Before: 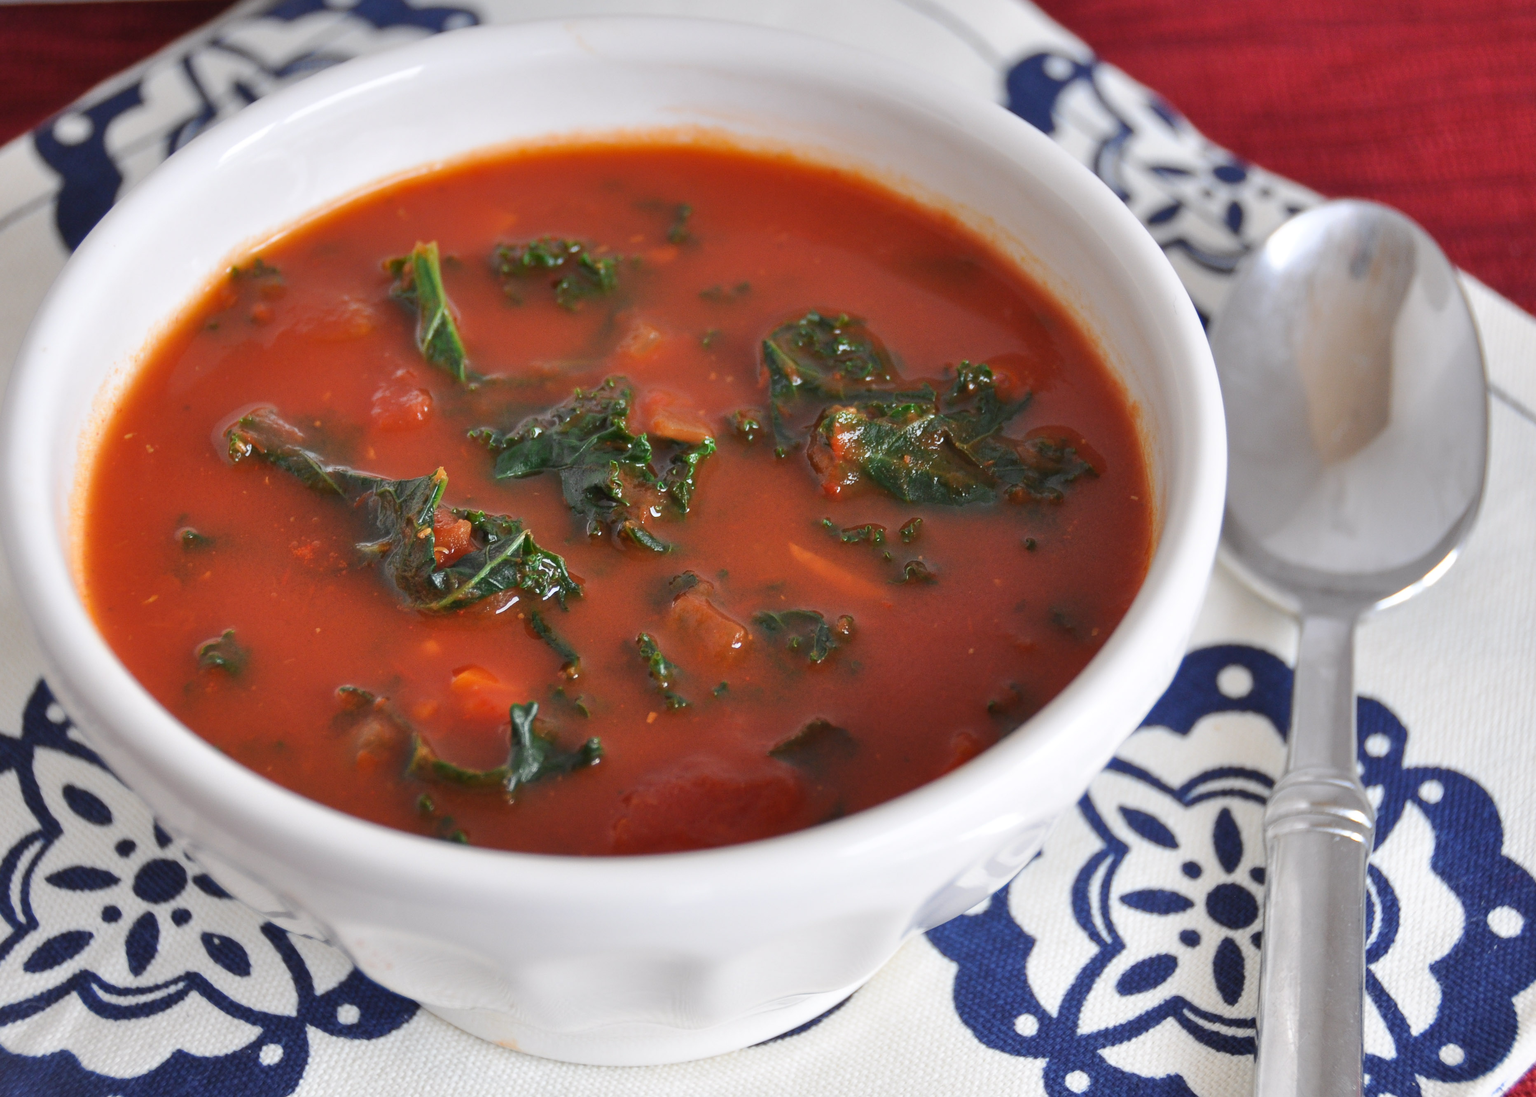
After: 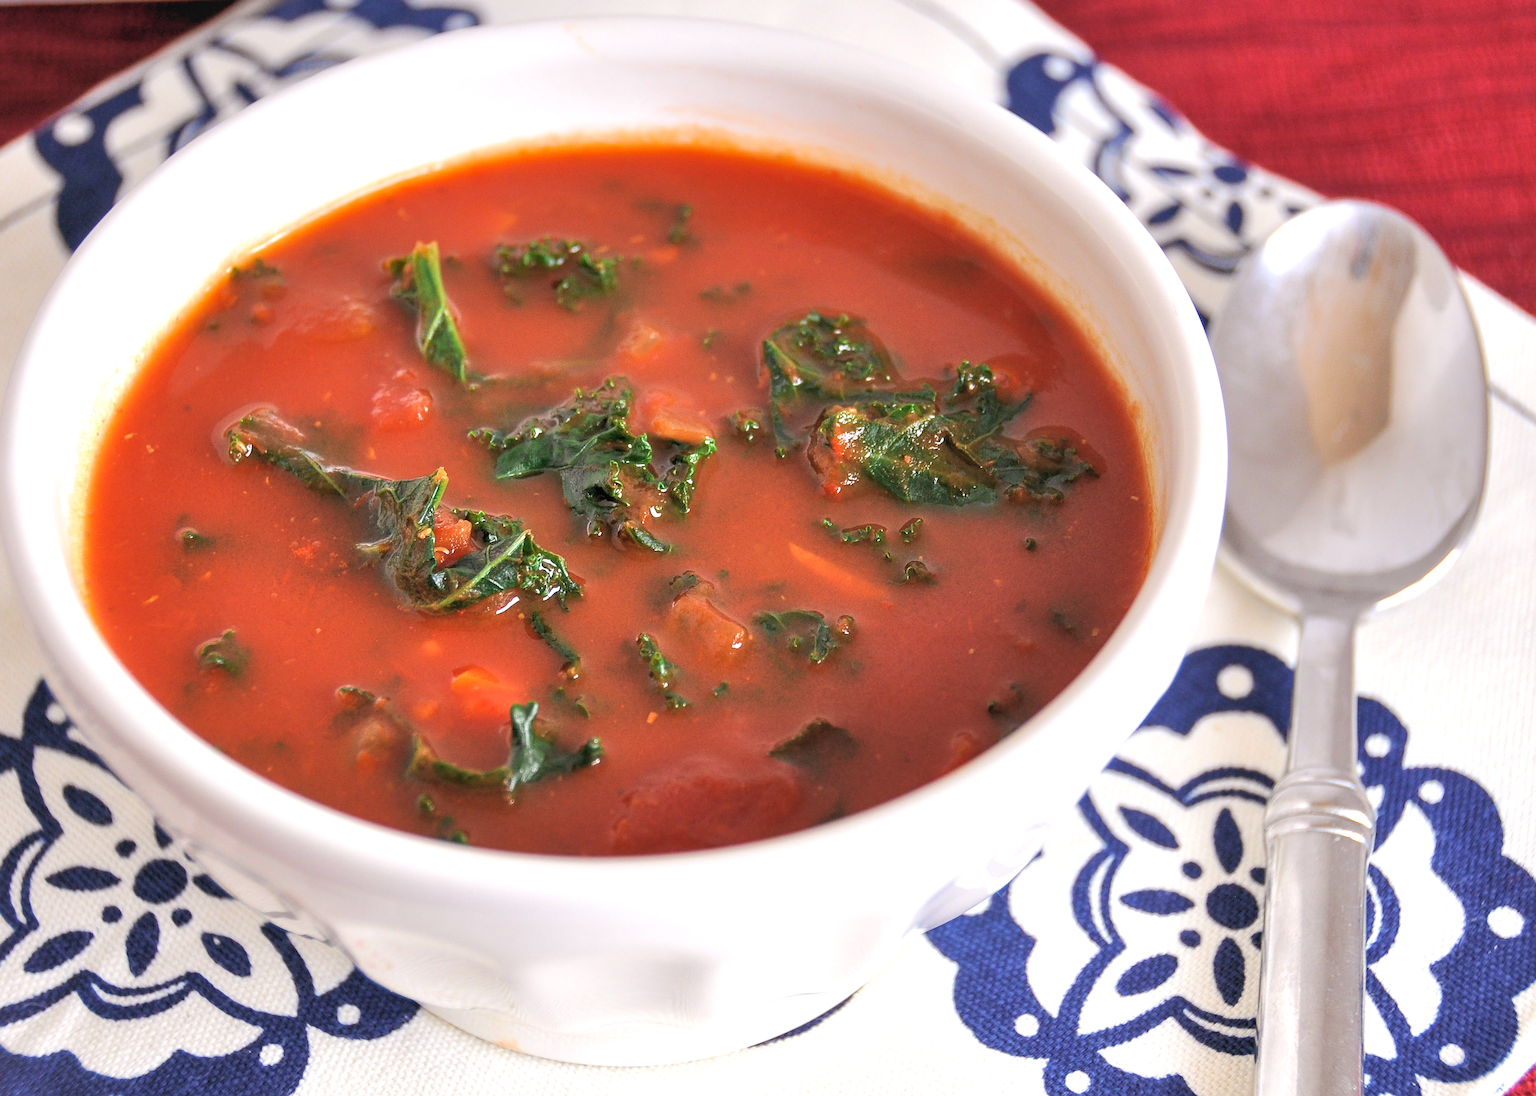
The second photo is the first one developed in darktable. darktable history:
exposure: black level correction 0, exposure 0.7 EV, compensate exposure bias true, compensate highlight preservation false
sharpen: on, module defaults
local contrast: detail 110%
white balance: emerald 1
velvia: strength 36.57%
rgb levels: levels [[0.013, 0.434, 0.89], [0, 0.5, 1], [0, 0.5, 1]]
tone equalizer: on, module defaults
color balance: lift [1, 0.998, 1.001, 1.002], gamma [1, 1.02, 1, 0.98], gain [1, 1.02, 1.003, 0.98]
